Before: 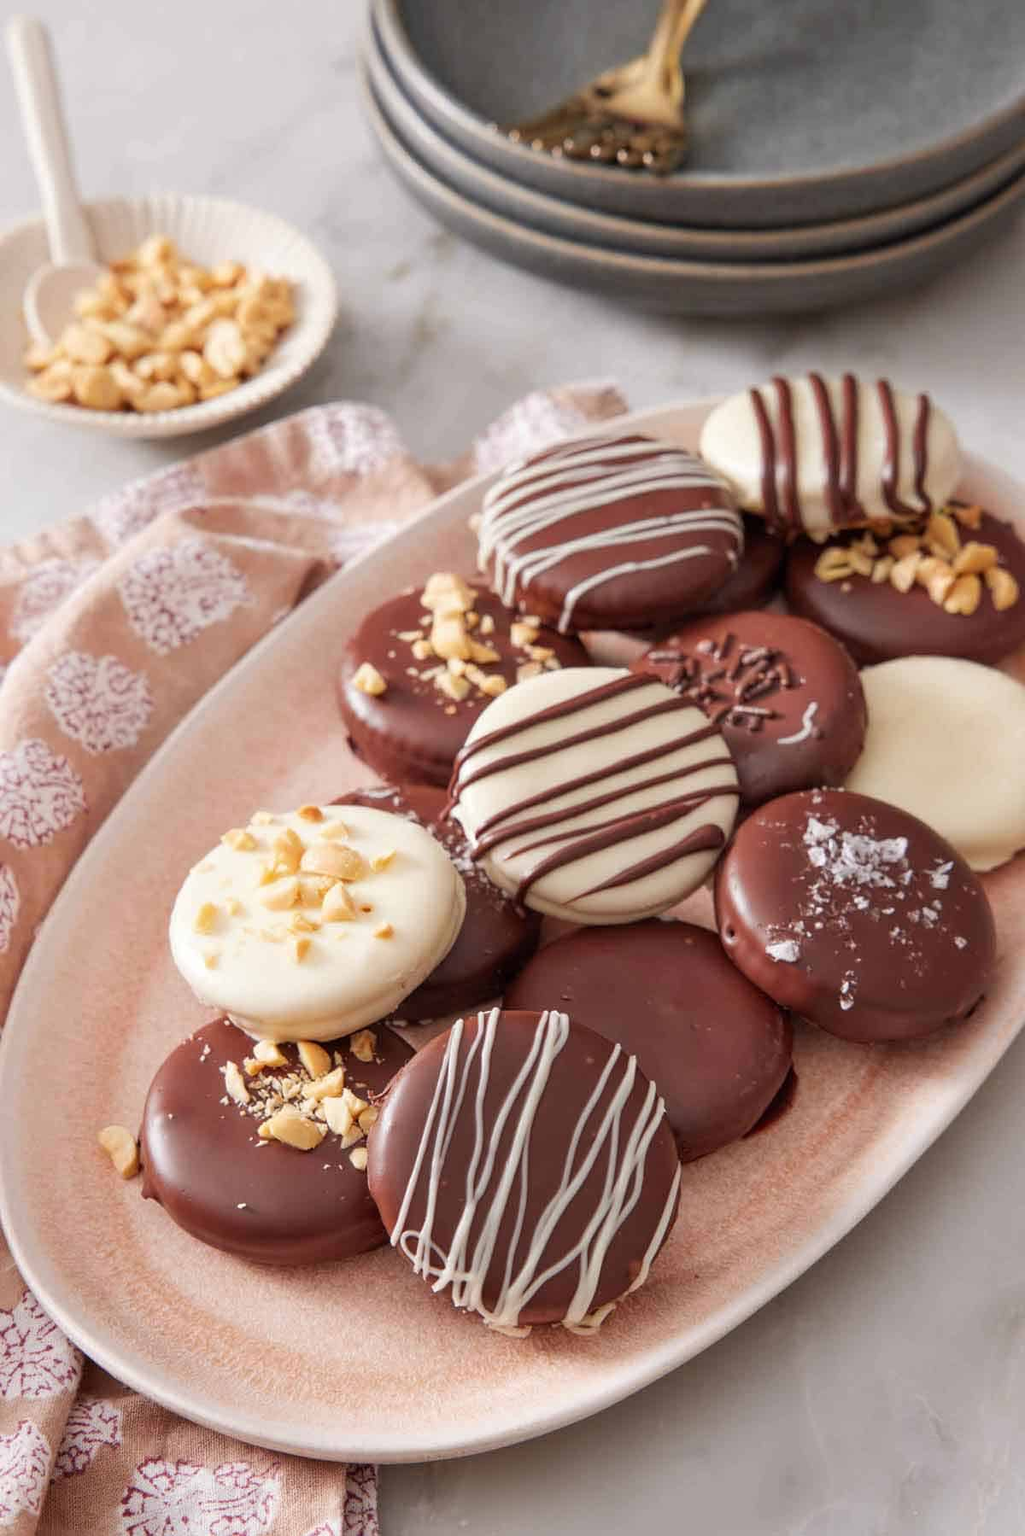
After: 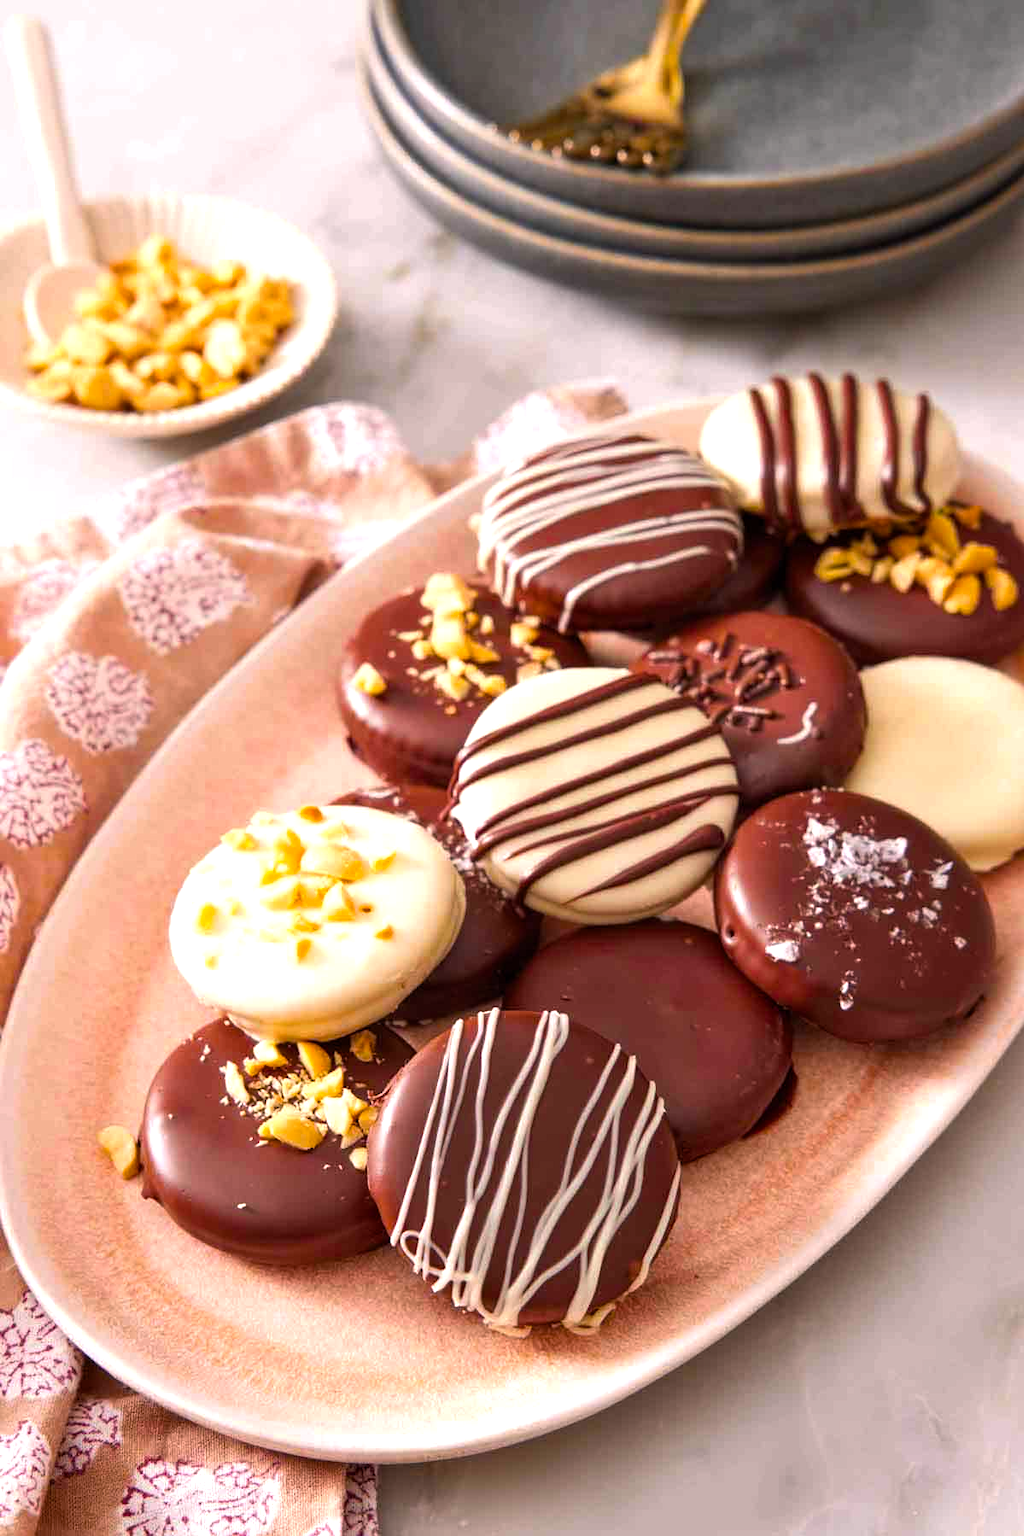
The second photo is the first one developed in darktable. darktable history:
color balance rgb: highlights gain › chroma 0.941%, highlights gain › hue 24.37°, perceptual saturation grading › global saturation 29.853%, perceptual brilliance grading › global brilliance 2.012%, perceptual brilliance grading › highlights 8.417%, perceptual brilliance grading › shadows -3.714%, global vibrance 30.152%, contrast 9.463%
